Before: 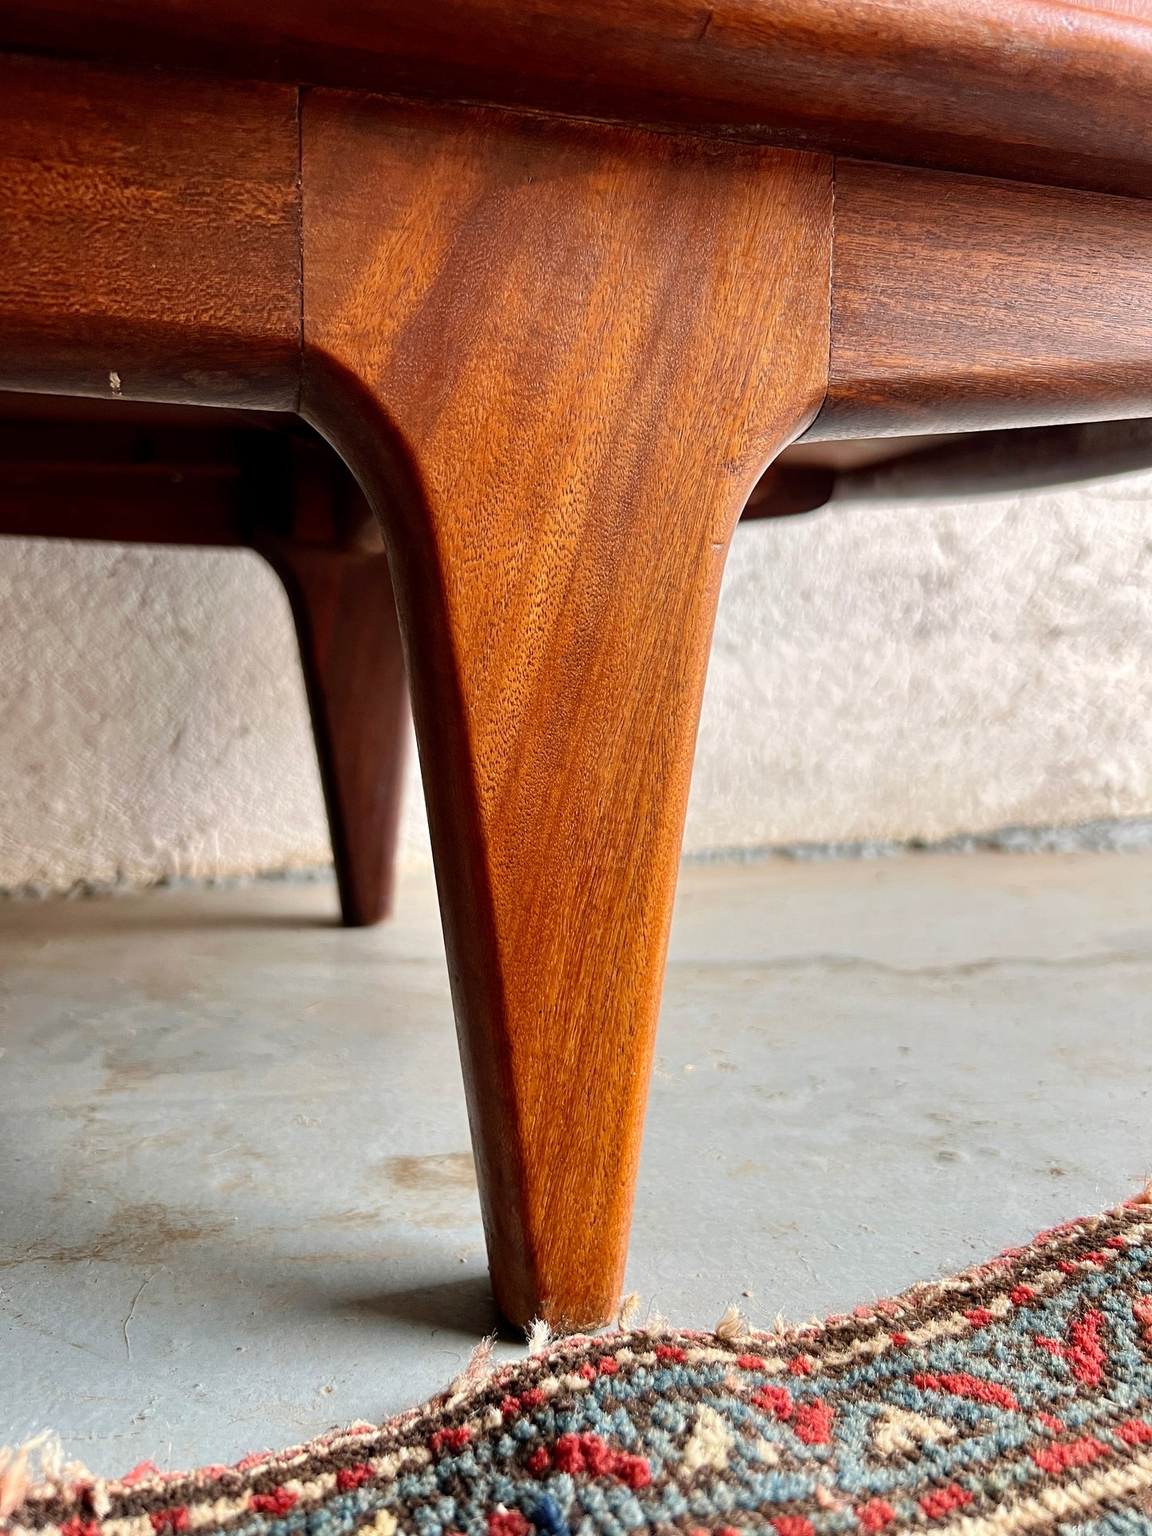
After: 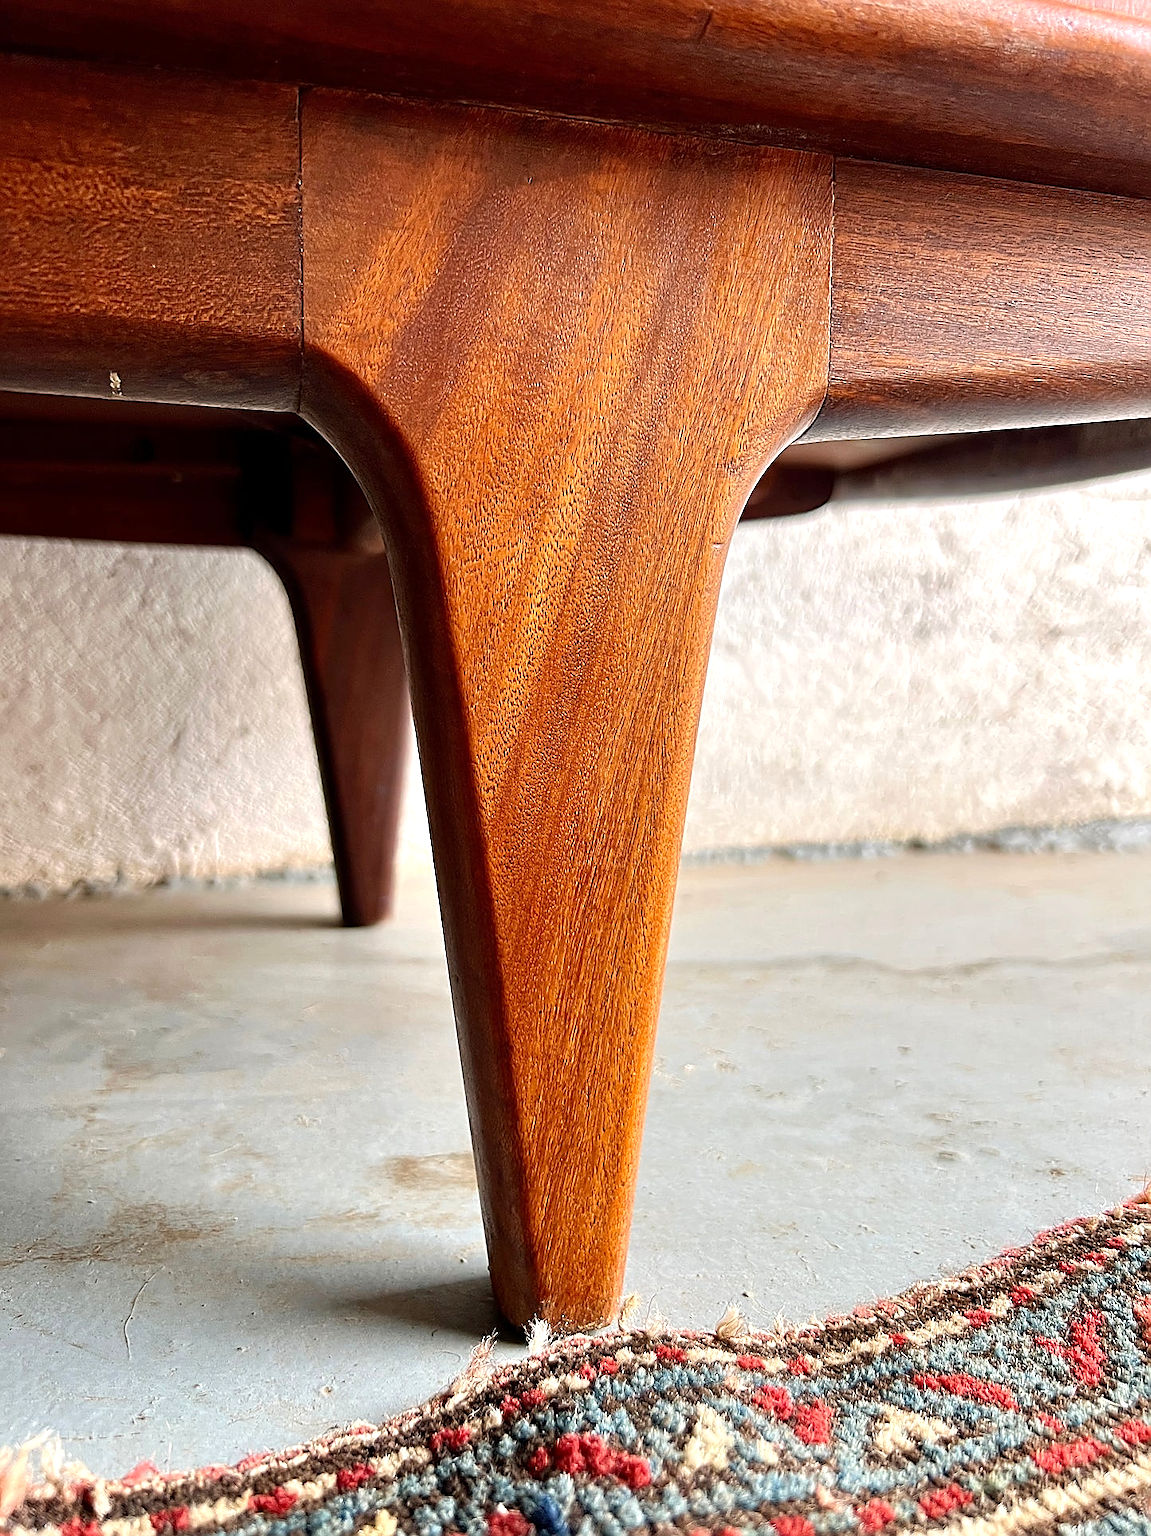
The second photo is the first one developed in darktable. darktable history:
tone equalizer: on, module defaults
sharpen: radius 1.4, amount 1.25, threshold 0.7
exposure: exposure 0.3 EV, compensate highlight preservation false
